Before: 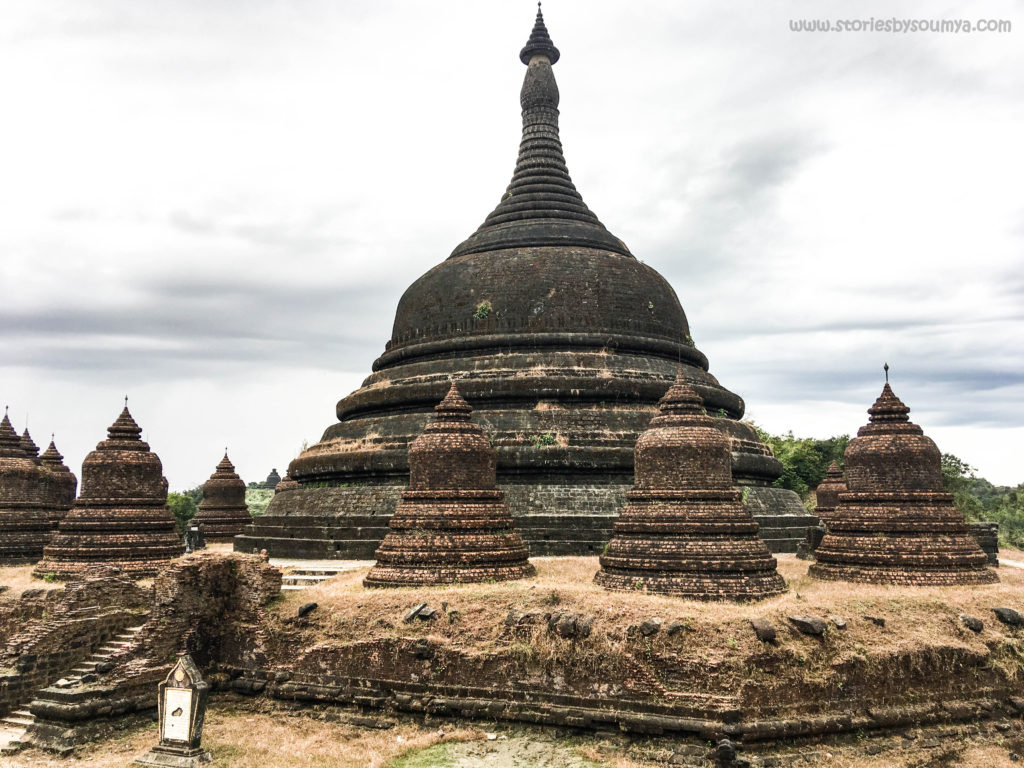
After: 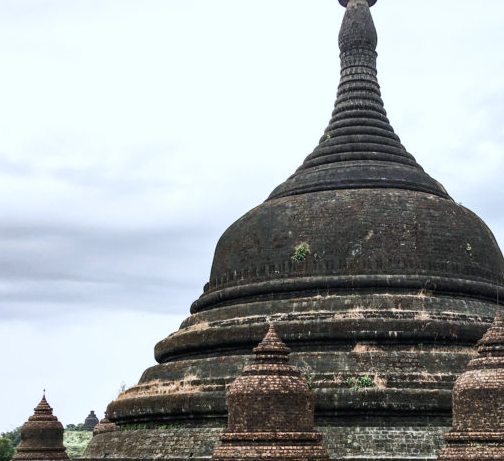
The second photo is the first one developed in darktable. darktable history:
crop: left 17.835%, top 7.675%, right 32.881%, bottom 32.213%
contrast brightness saturation: contrast 0.07
white balance: red 0.954, blue 1.079
